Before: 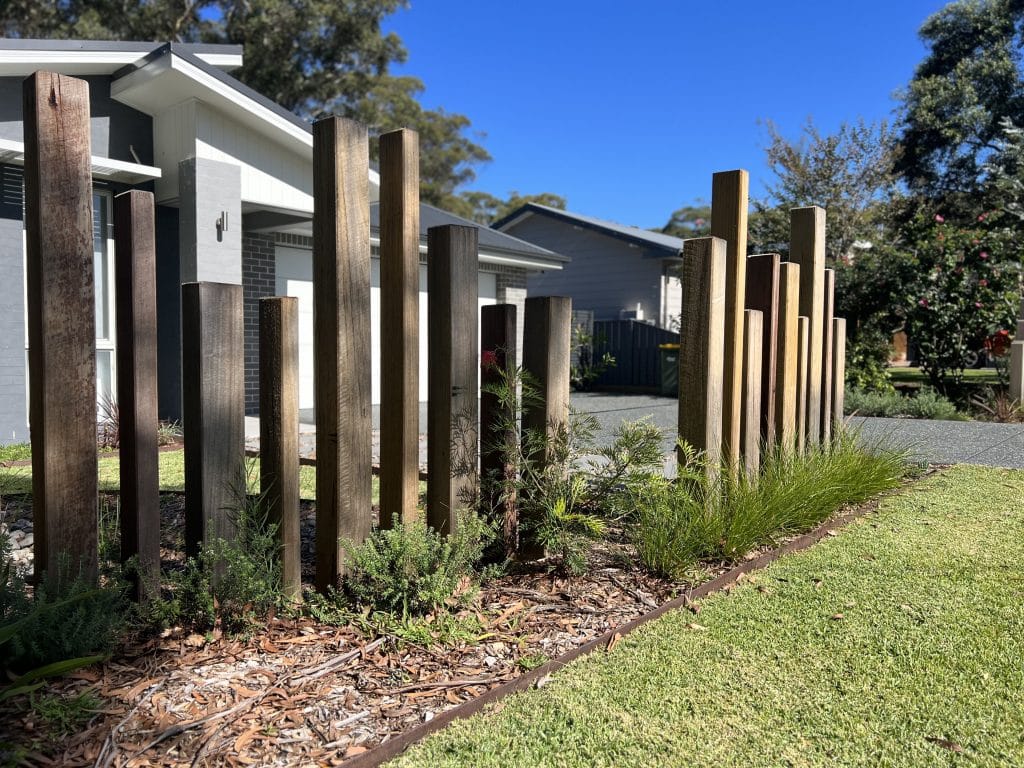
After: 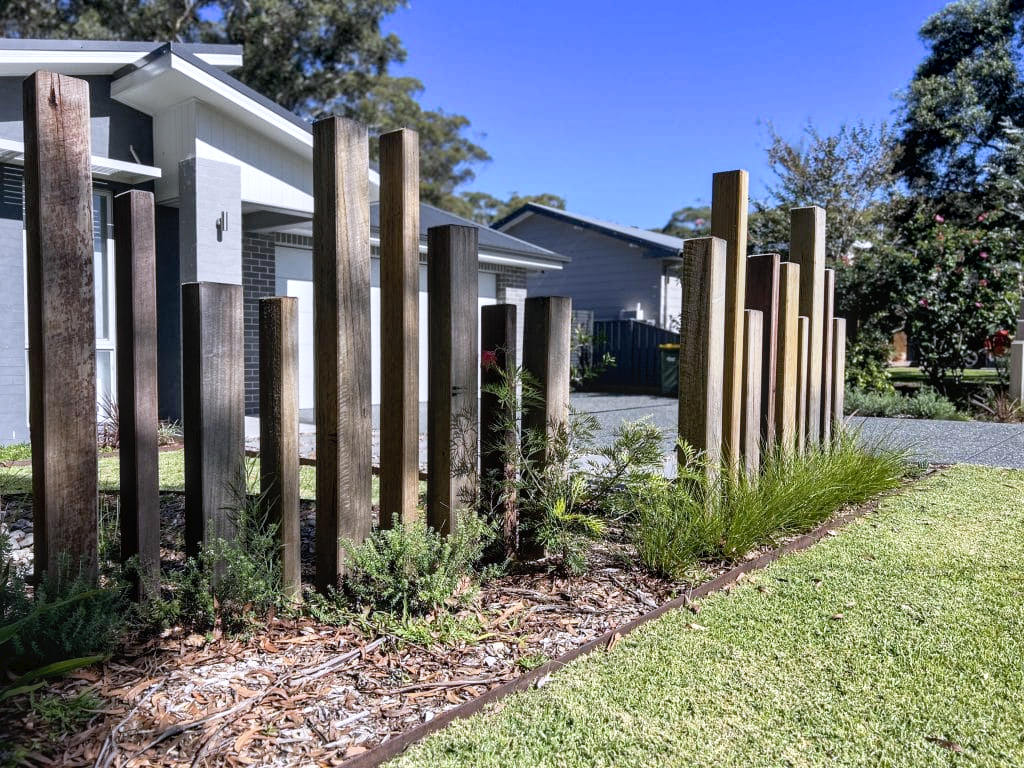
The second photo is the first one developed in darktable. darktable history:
white balance: red 0.967, blue 1.119, emerald 0.756
tone curve: curves: ch0 [(0, 0) (0.003, 0.032) (0.011, 0.033) (0.025, 0.036) (0.044, 0.046) (0.069, 0.069) (0.1, 0.108) (0.136, 0.157) (0.177, 0.208) (0.224, 0.256) (0.277, 0.313) (0.335, 0.379) (0.399, 0.444) (0.468, 0.514) (0.543, 0.595) (0.623, 0.687) (0.709, 0.772) (0.801, 0.854) (0.898, 0.933) (1, 1)], preserve colors none
local contrast: on, module defaults
color balance rgb: on, module defaults
tone equalizer: on, module defaults
